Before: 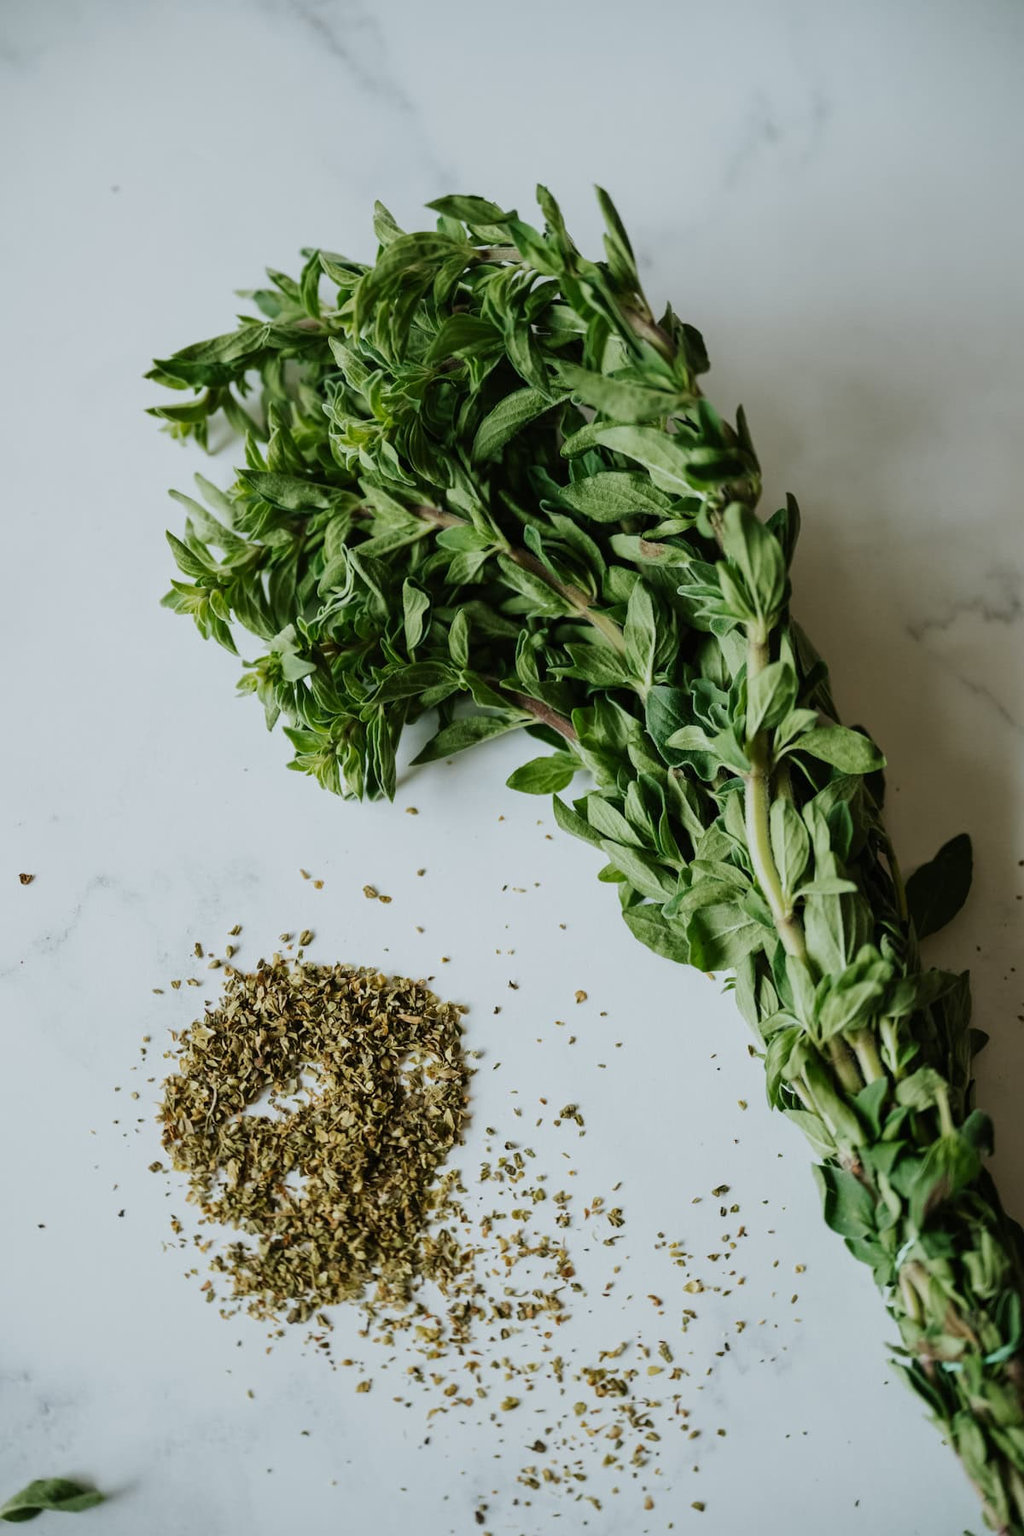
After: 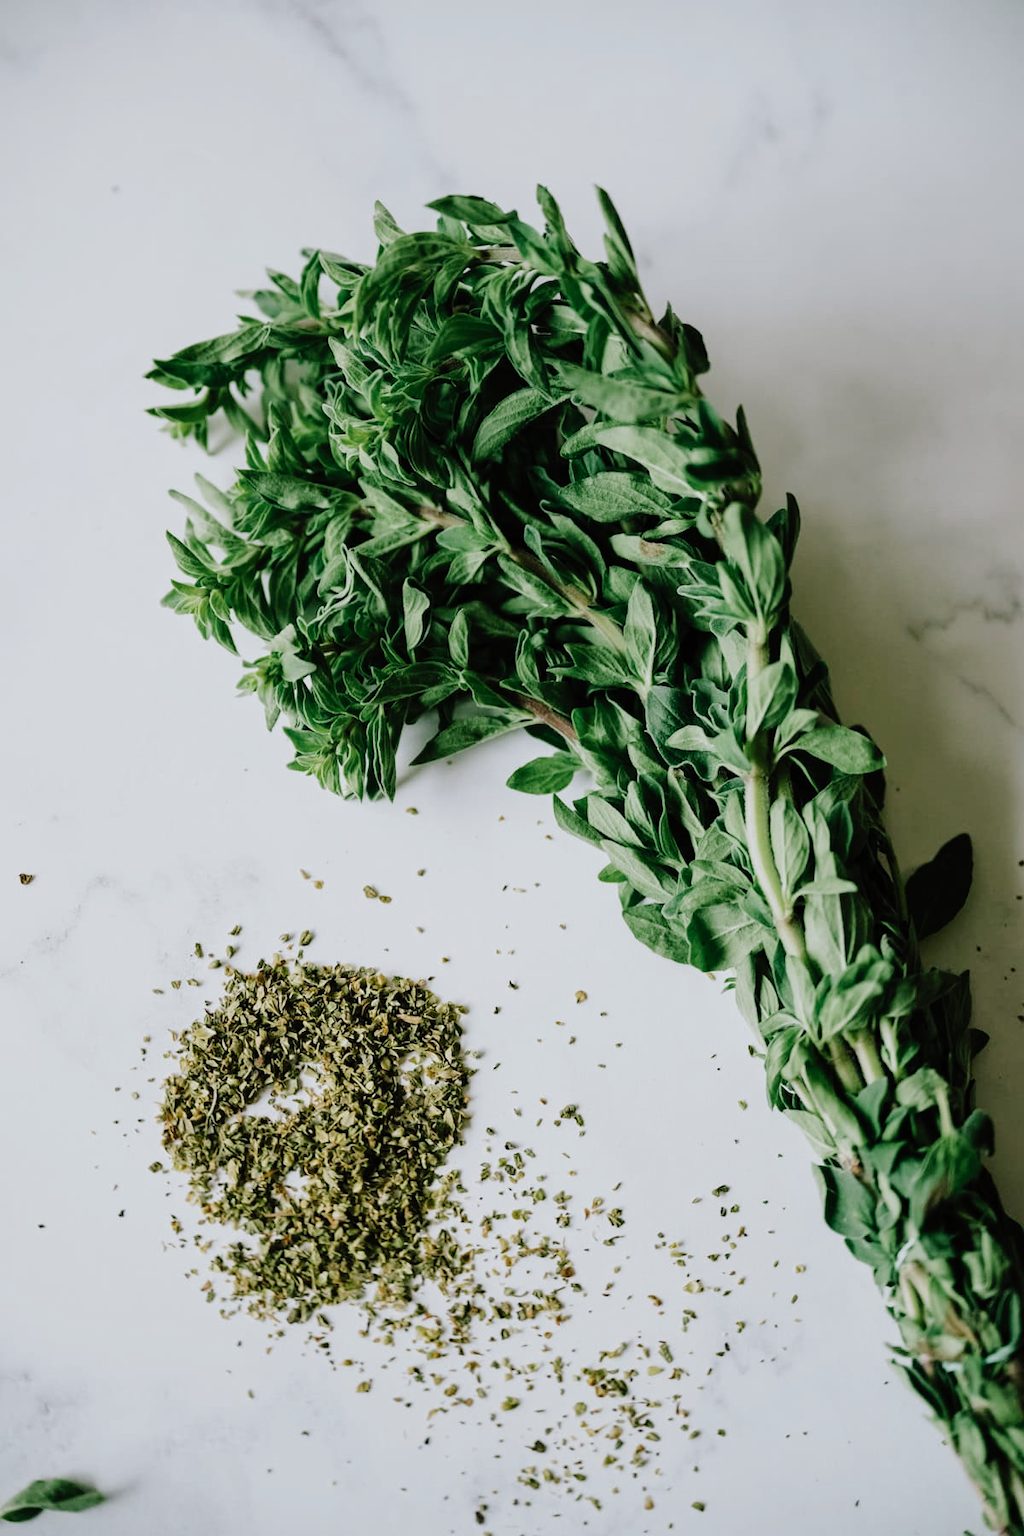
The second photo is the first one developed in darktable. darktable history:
tone curve: curves: ch0 [(0, 0) (0.003, 0.001) (0.011, 0.004) (0.025, 0.013) (0.044, 0.022) (0.069, 0.035) (0.1, 0.053) (0.136, 0.088) (0.177, 0.149) (0.224, 0.213) (0.277, 0.293) (0.335, 0.381) (0.399, 0.463) (0.468, 0.546) (0.543, 0.616) (0.623, 0.693) (0.709, 0.766) (0.801, 0.843) (0.898, 0.921) (1, 1)], preserve colors none
color look up table: target L [96.15, 93.63, 93.78, 90.38, 84.8, 83.11, 75.13, 66.32, 58.45, 53.09, 49.56, 38.24, 29.54, 27.2, 200.19, 74.28, 77.53, 71.11, 61.42, 54.43, 51.22, 52.93, 49.54, 39.54, 39.17, 31.09, 28.93, 21.54, 0.394, 96.26, 73.23, 74.44, 81.39, 71.52, 64.71, 68.59, 53.24, 52.37, 53.85, 45.26, 36.25, 30.01, 14.83, 6.328, 80.36, 67.21, 43.24, 41.73, 28.72], target a [-10.82, -21.8, -12.47, -27.87, -34.43, -28.5, 0.033, -48.48, -48.44, -28.24, -21.27, -30.99, -21.08, -12.29, 0, 24.28, -1.973, 6.168, 24.34, 48.03, 70.25, 62.18, 26.87, 17.29, 50.79, 4.519, 39.53, 23.76, 1.286, 2.479, 28.9, 9.778, 29.05, 9.218, 56.73, 40.86, 23.57, 53.36, 53.89, 16.55, 33.13, 29.51, 19.81, 19.62, -24.13, -6.693, -19.79, -6.056, -7.543], target b [22.63, 45.52, -2.002, 32.04, 18.23, 7.642, 5.083, 23.81, 29.94, 7.477, 27.65, 19.26, 10.28, 21.16, 0, 30.01, 67.72, 29.67, 45.77, 55.36, 53, 24.81, 13.91, 37.61, 35.7, 3.84, 8.246, 26.05, -0.834, -1.427, 1.277, -11.5, -19.4, -35.67, -27.75, -38.67, -14.23, -8.456, -31.67, -45.35, -59.4, -24.64, -38.21, -18.71, -10.13, -27.49, -7.651, -39.65, -17.89], num patches 49
